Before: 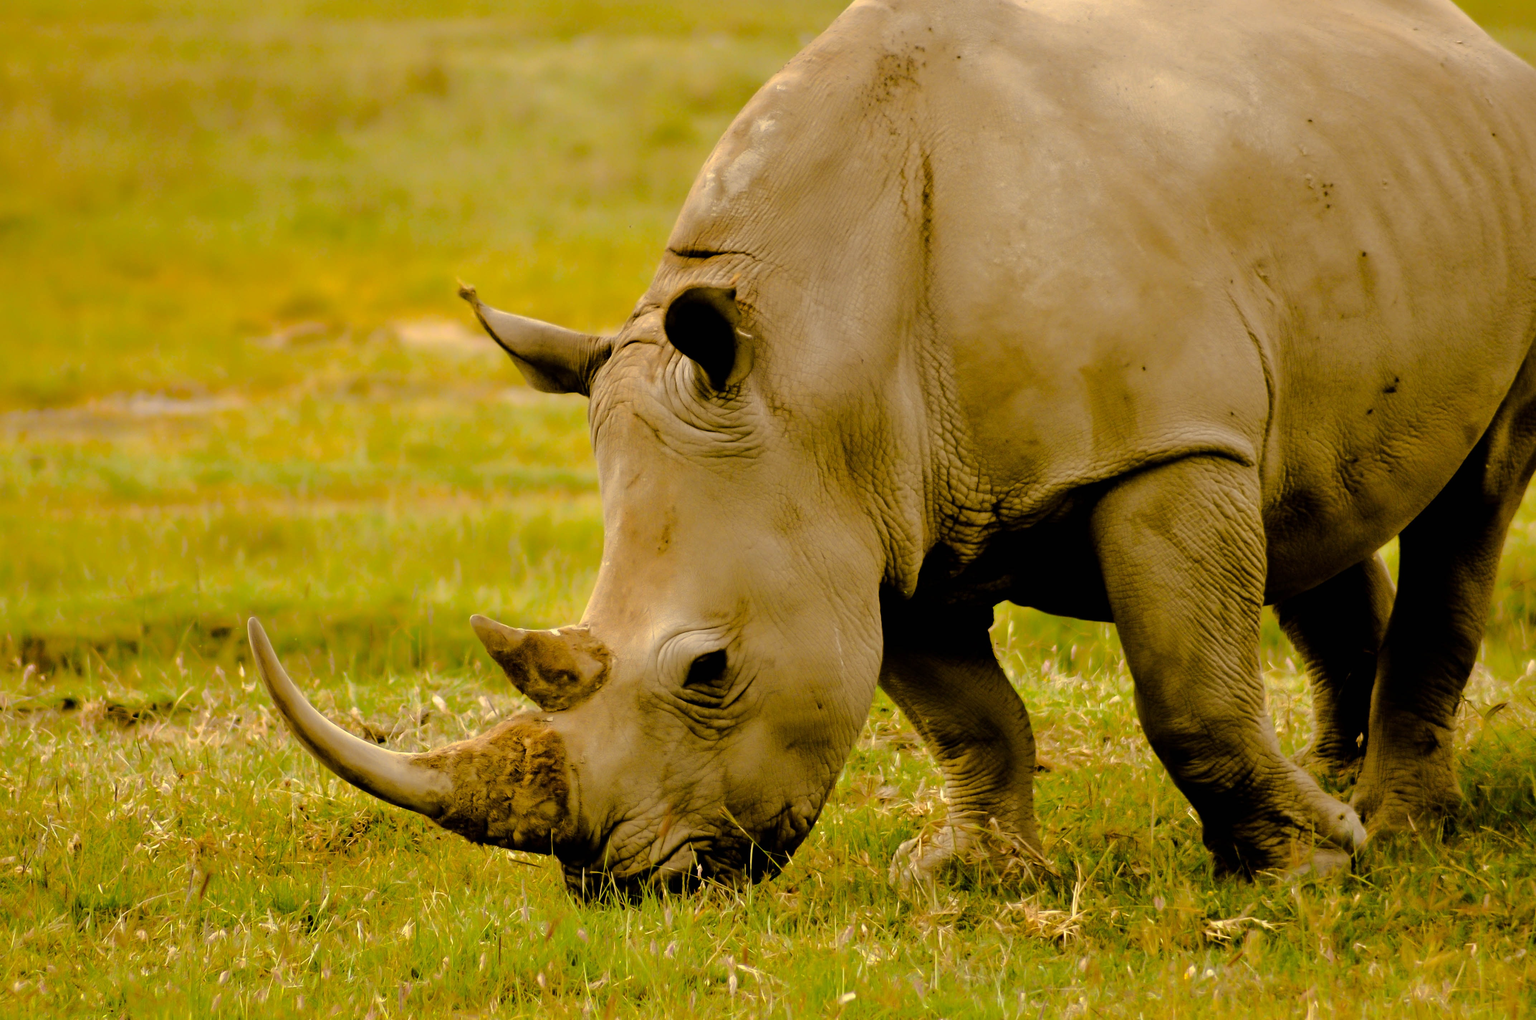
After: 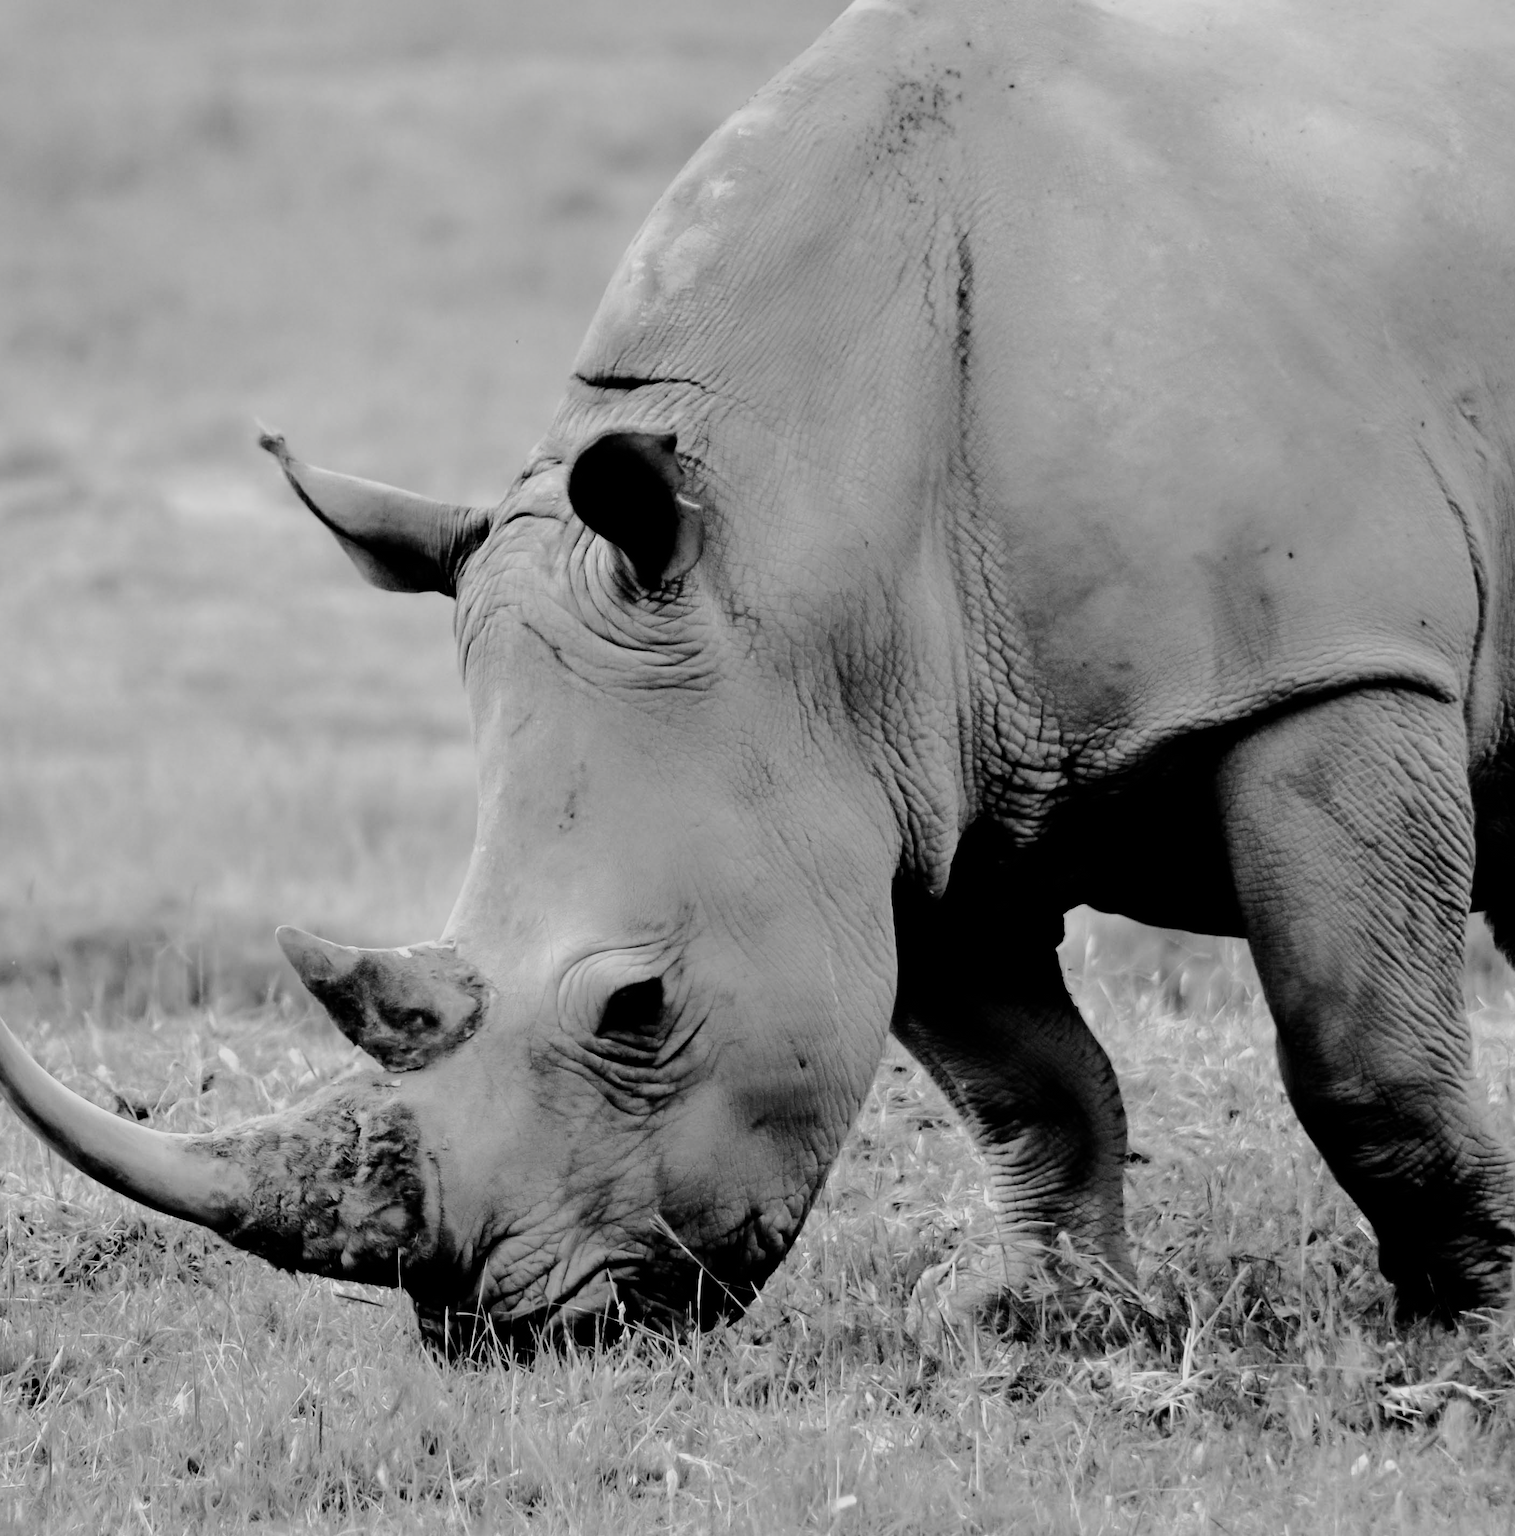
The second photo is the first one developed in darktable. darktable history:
filmic rgb: black relative exposure -5.06 EV, white relative exposure 3.49 EV, hardness 3.18, contrast 1.386, highlights saturation mix -49.85%, color science v5 (2021), contrast in shadows safe, contrast in highlights safe
velvia: on, module defaults
crop and rotate: left 18.68%, right 15.787%
